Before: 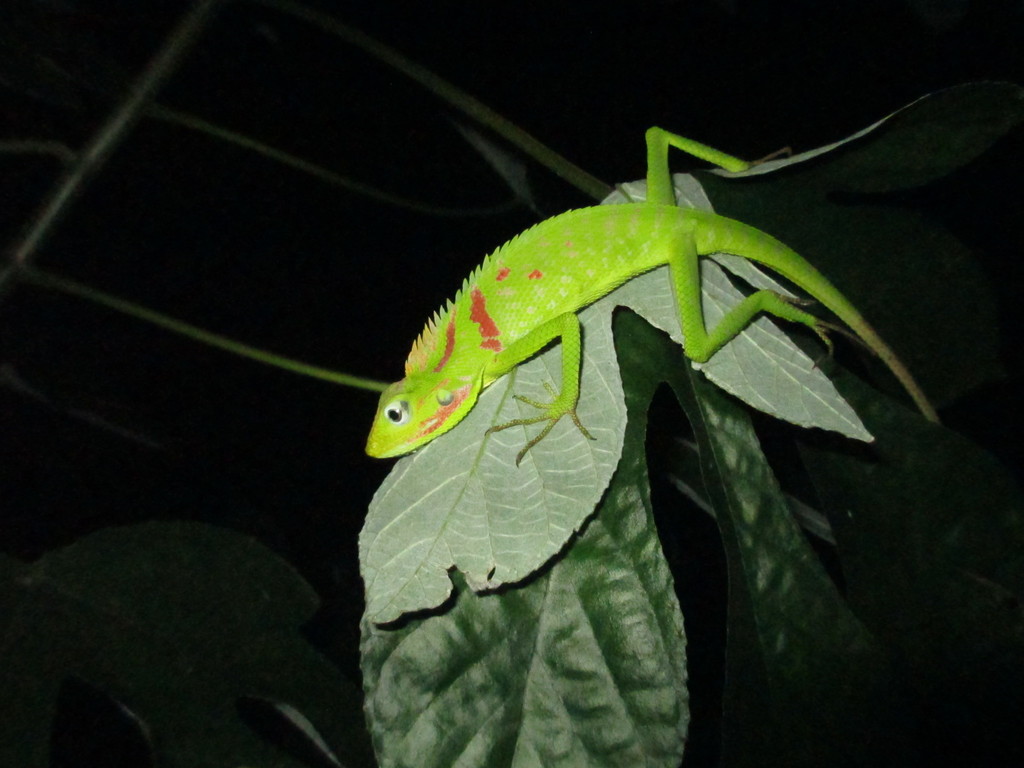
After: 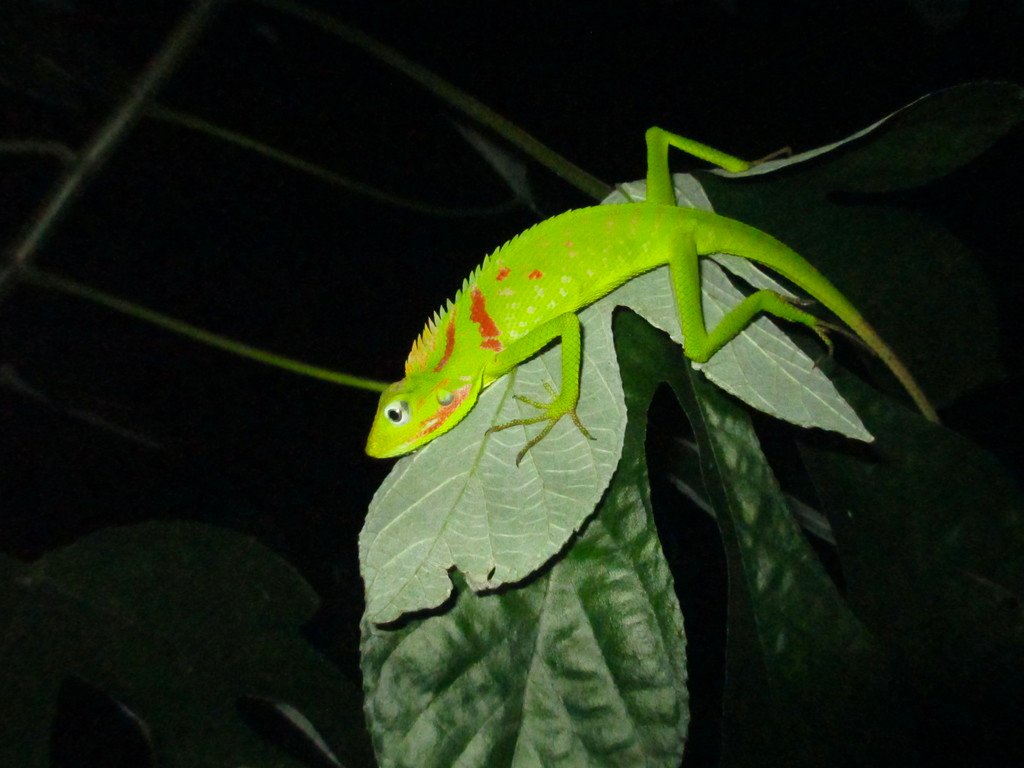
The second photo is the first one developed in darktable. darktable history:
color balance rgb: perceptual saturation grading › global saturation 25.261%
